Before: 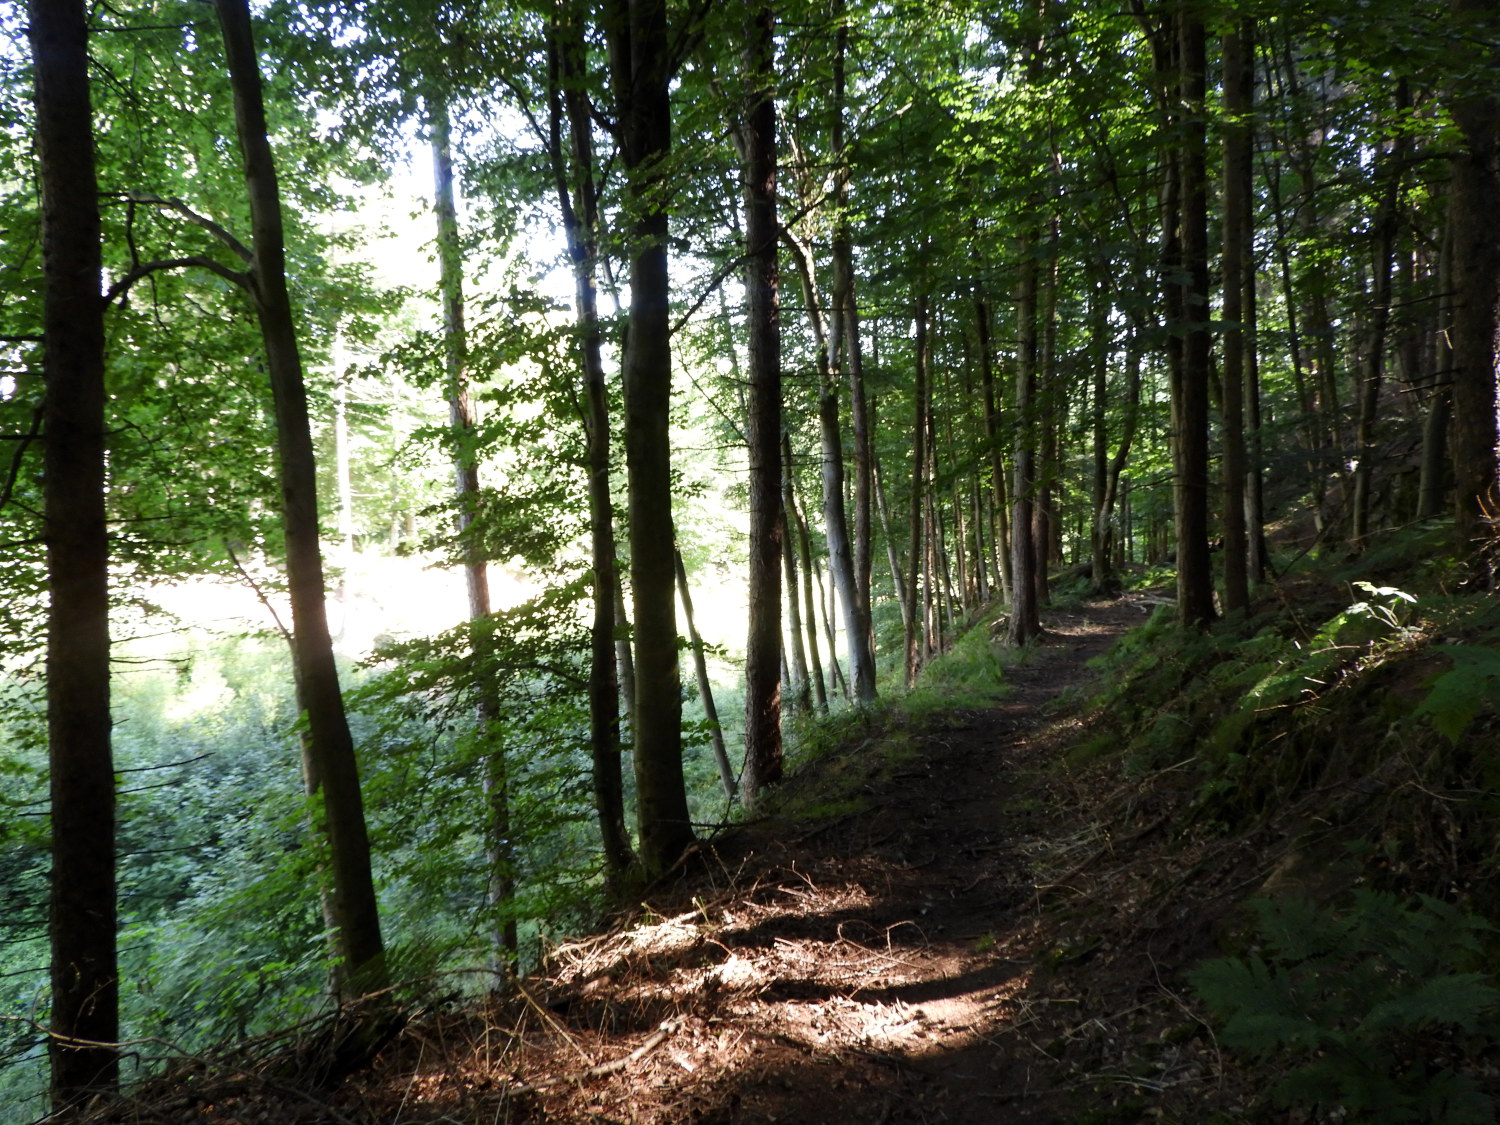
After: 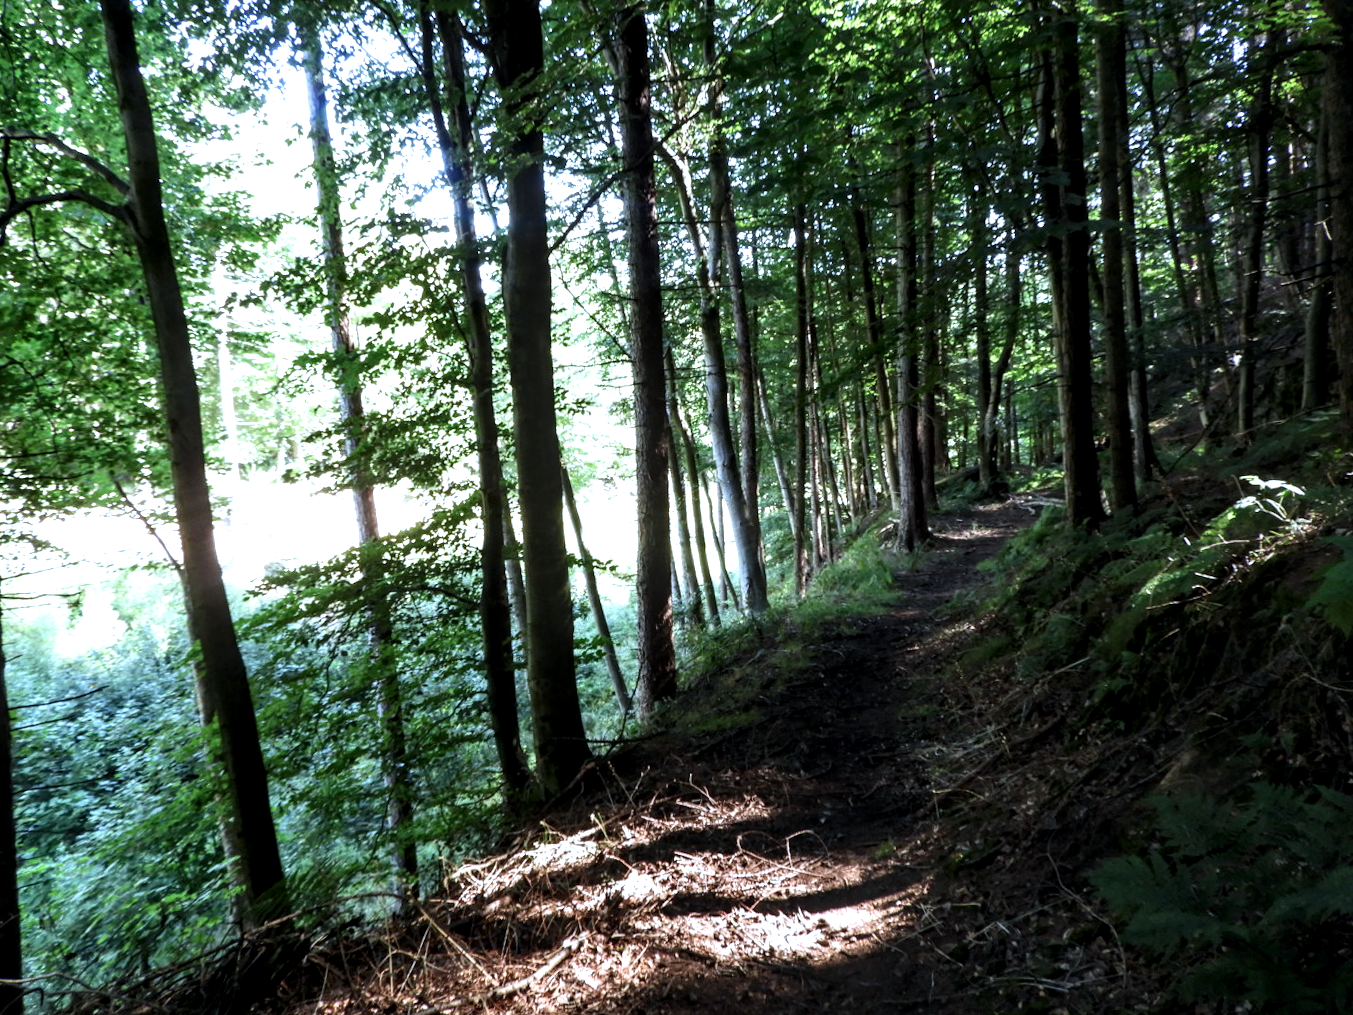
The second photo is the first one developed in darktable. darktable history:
color calibration: illuminant as shot in camera, x 0.378, y 0.381, temperature 4093.13 K, saturation algorithm version 1 (2020)
local contrast: highlights 59%, detail 145%
crop and rotate: angle 1.96°, left 5.673%, top 5.673%
tone equalizer: -8 EV -0.417 EV, -7 EV -0.389 EV, -6 EV -0.333 EV, -5 EV -0.222 EV, -3 EV 0.222 EV, -2 EV 0.333 EV, -1 EV 0.389 EV, +0 EV 0.417 EV, edges refinement/feathering 500, mask exposure compensation -1.57 EV, preserve details no
